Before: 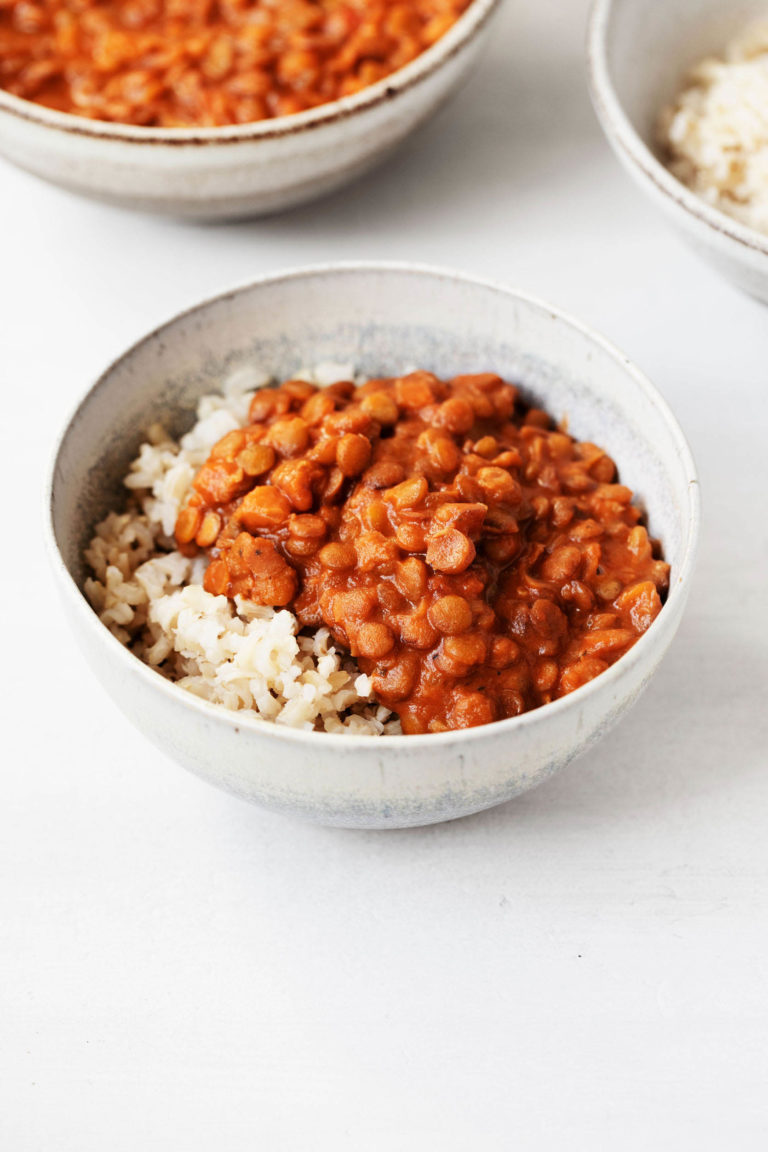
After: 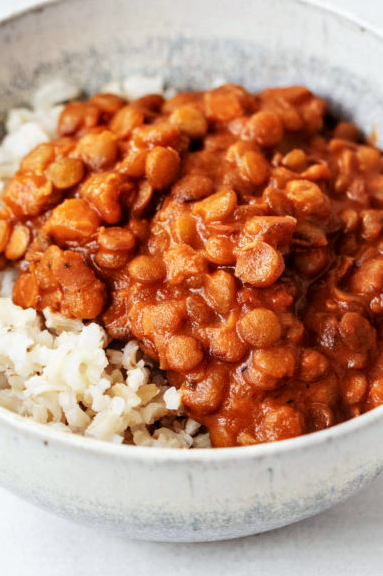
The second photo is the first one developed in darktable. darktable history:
local contrast: on, module defaults
white balance: red 0.986, blue 1.01
crop: left 25%, top 25%, right 25%, bottom 25%
